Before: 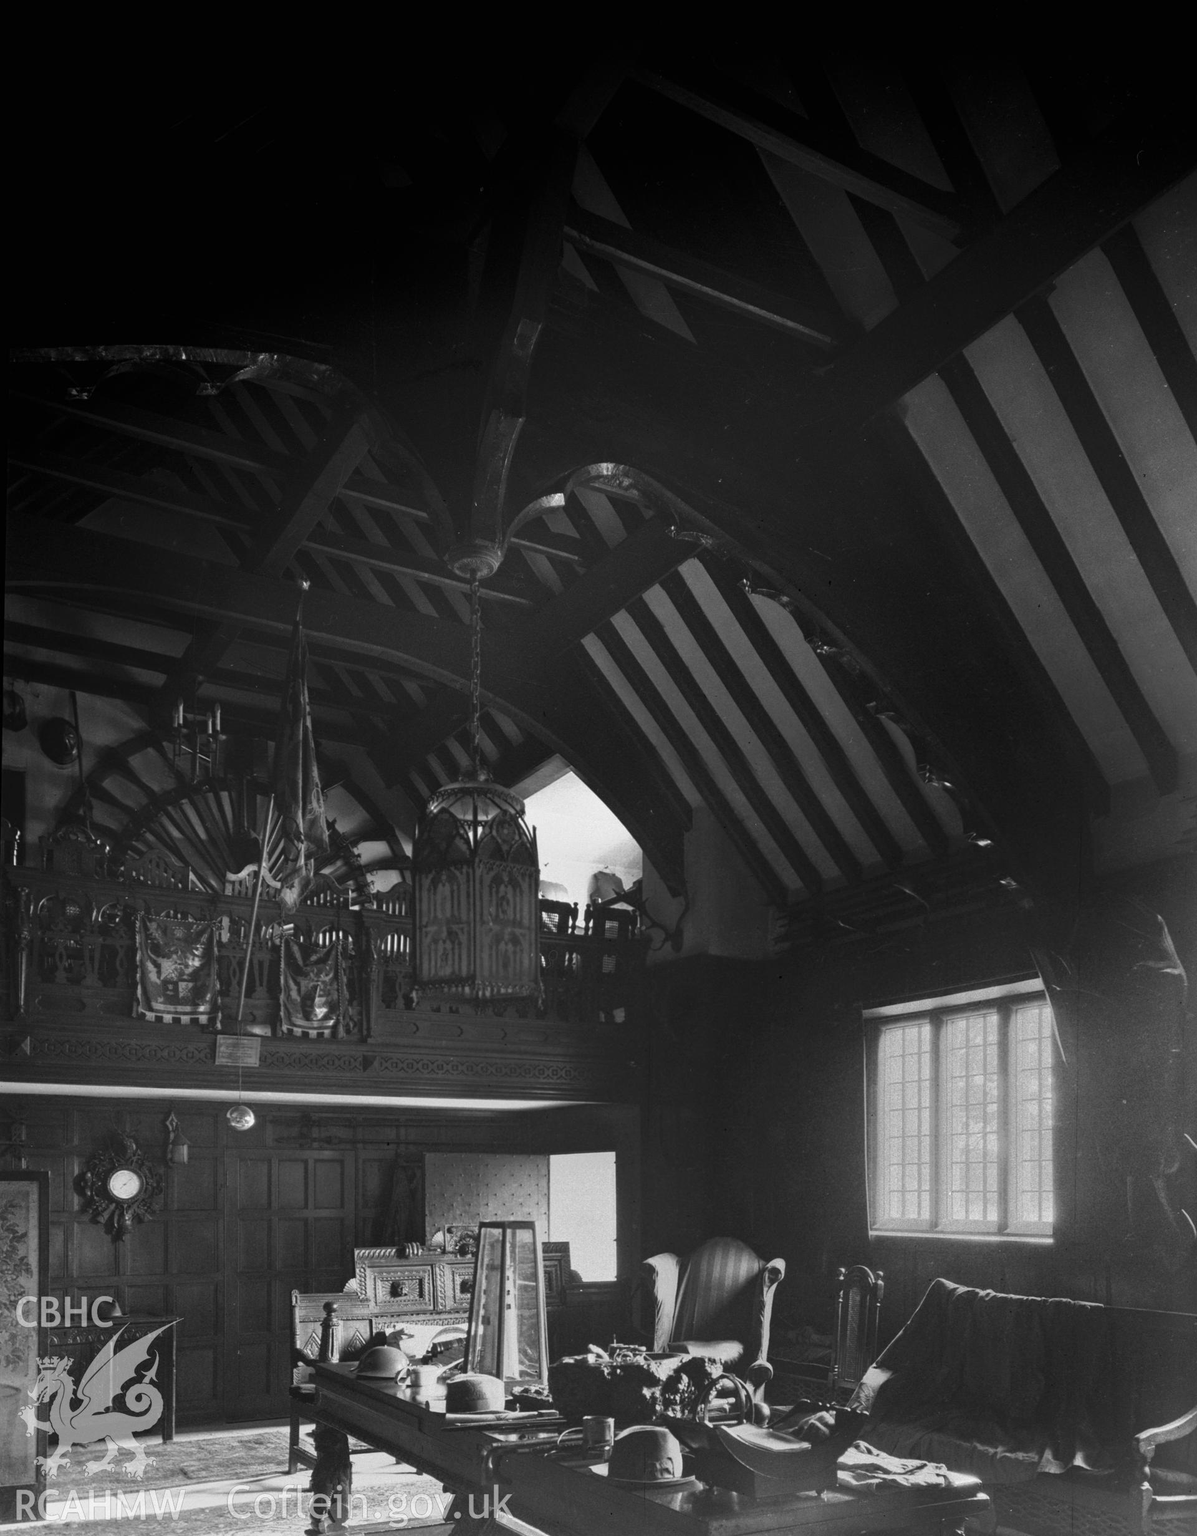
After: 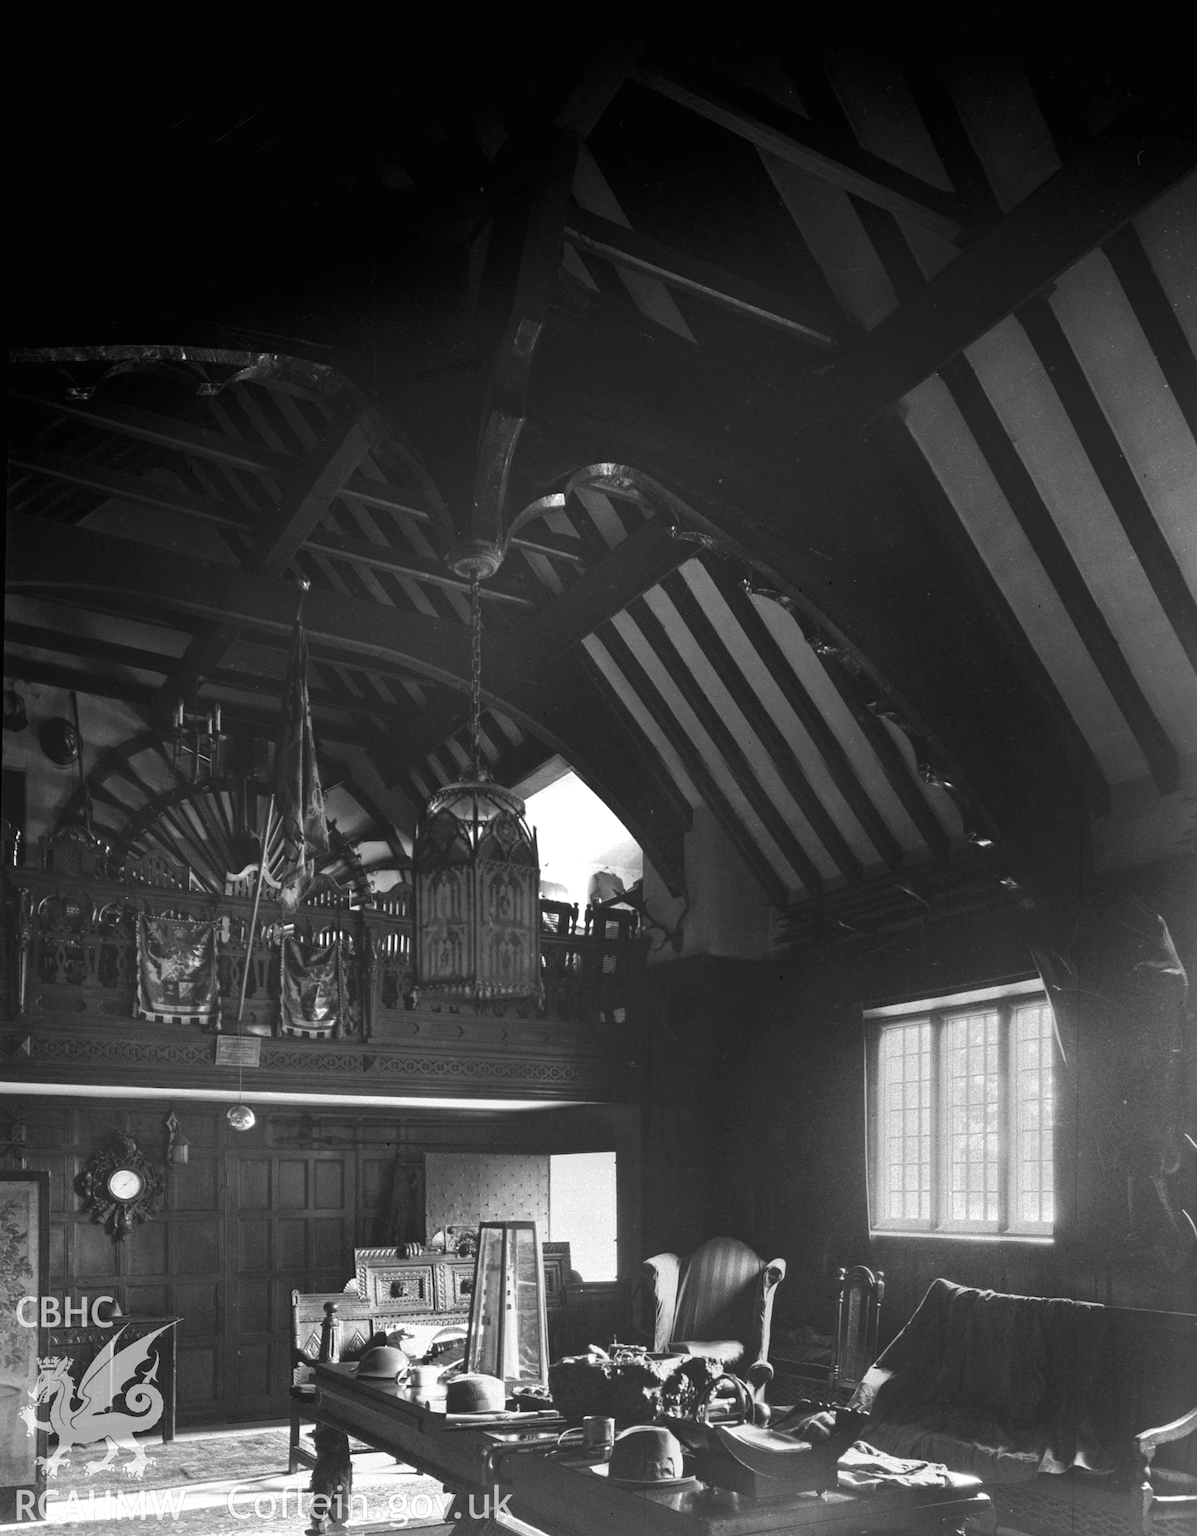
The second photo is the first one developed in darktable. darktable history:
exposure: exposure 0.497 EV, compensate exposure bias true, compensate highlight preservation false
